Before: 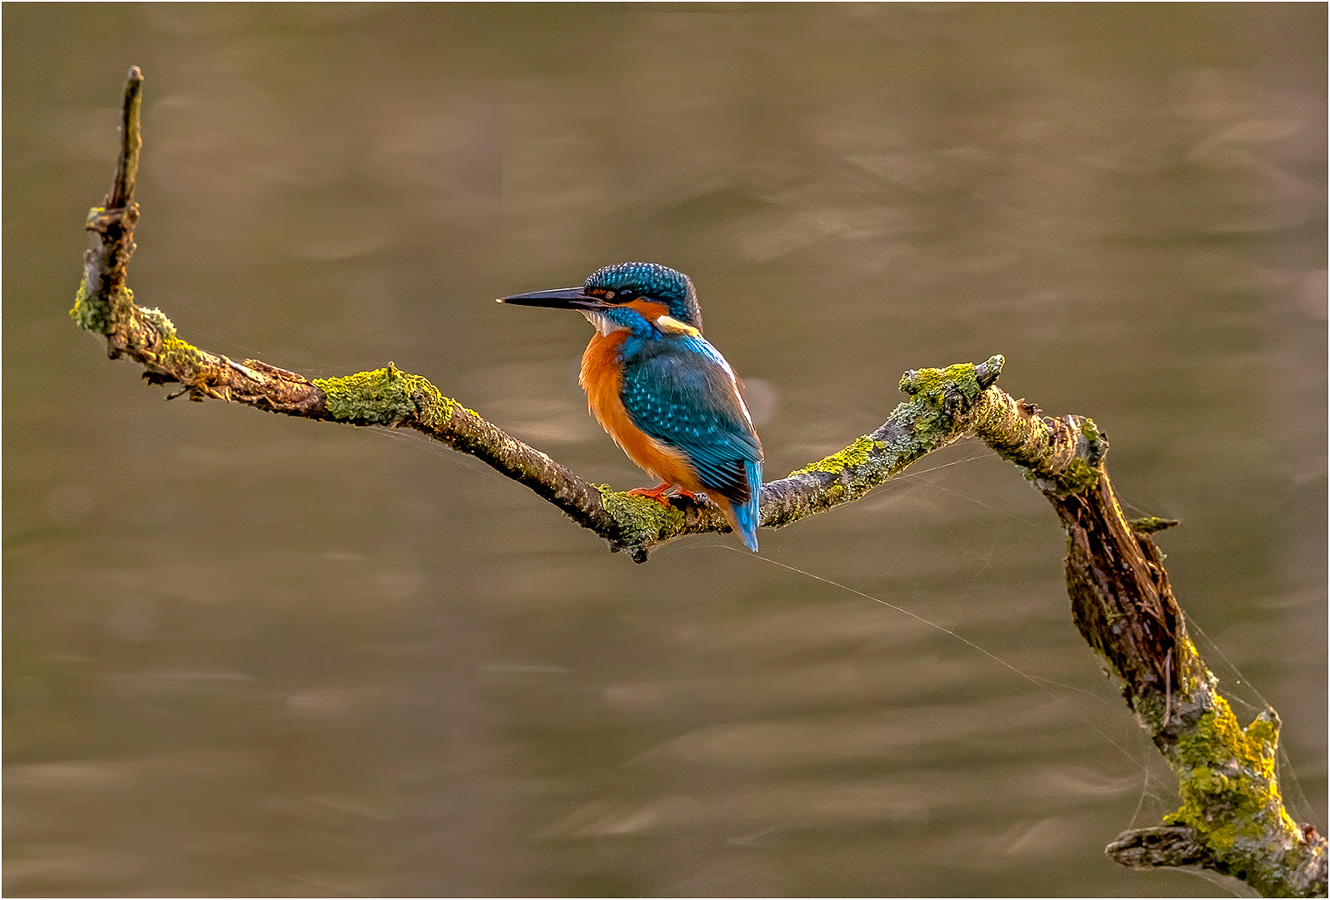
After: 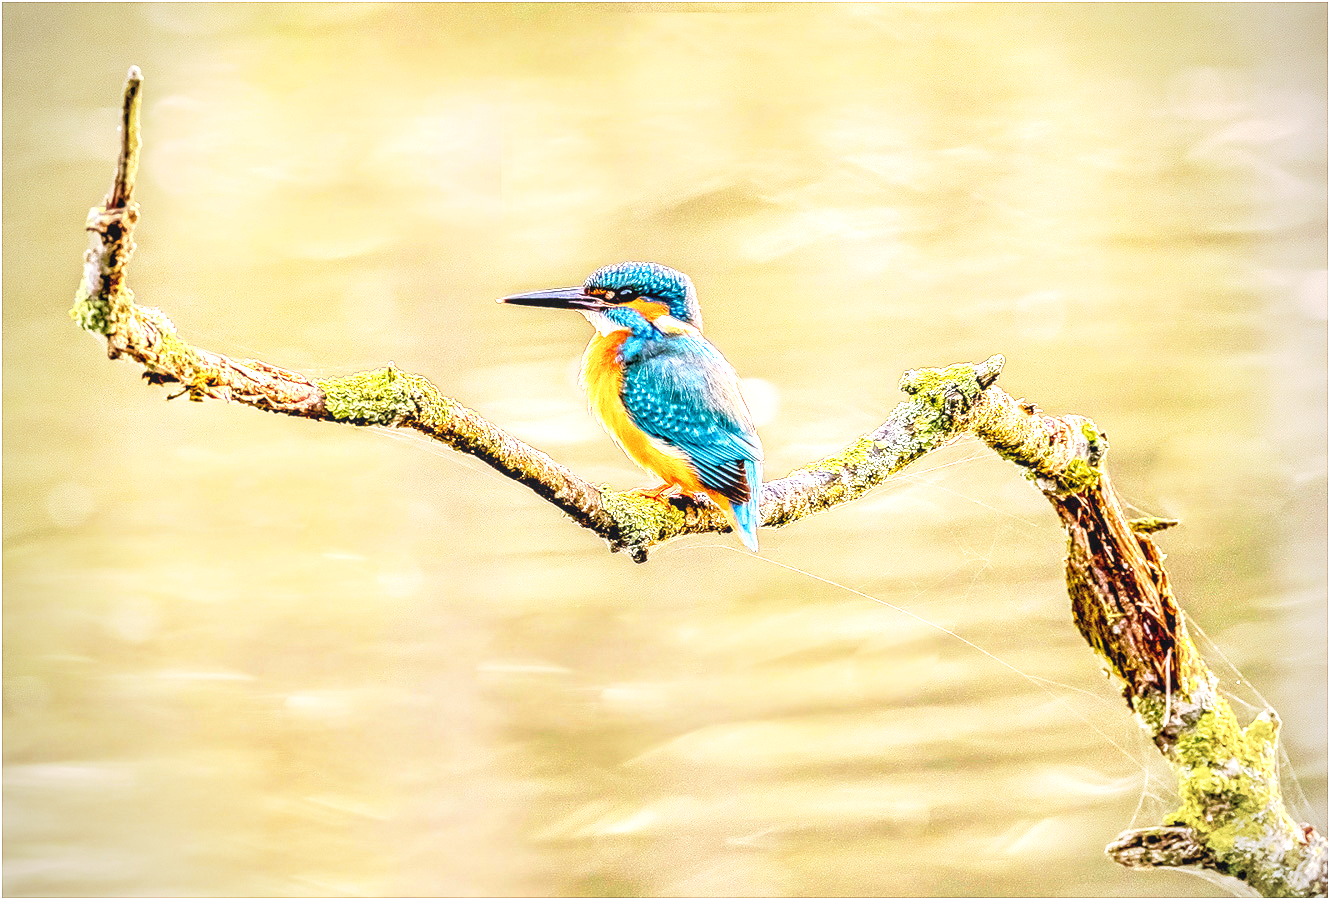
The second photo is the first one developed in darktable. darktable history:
vignetting: fall-off radius 60.65%
local contrast: on, module defaults
base curve: curves: ch0 [(0, 0) (0.579, 0.807) (1, 1)], preserve colors none
exposure: black level correction 0, exposure 2.327 EV, compensate exposure bias true, compensate highlight preservation false
